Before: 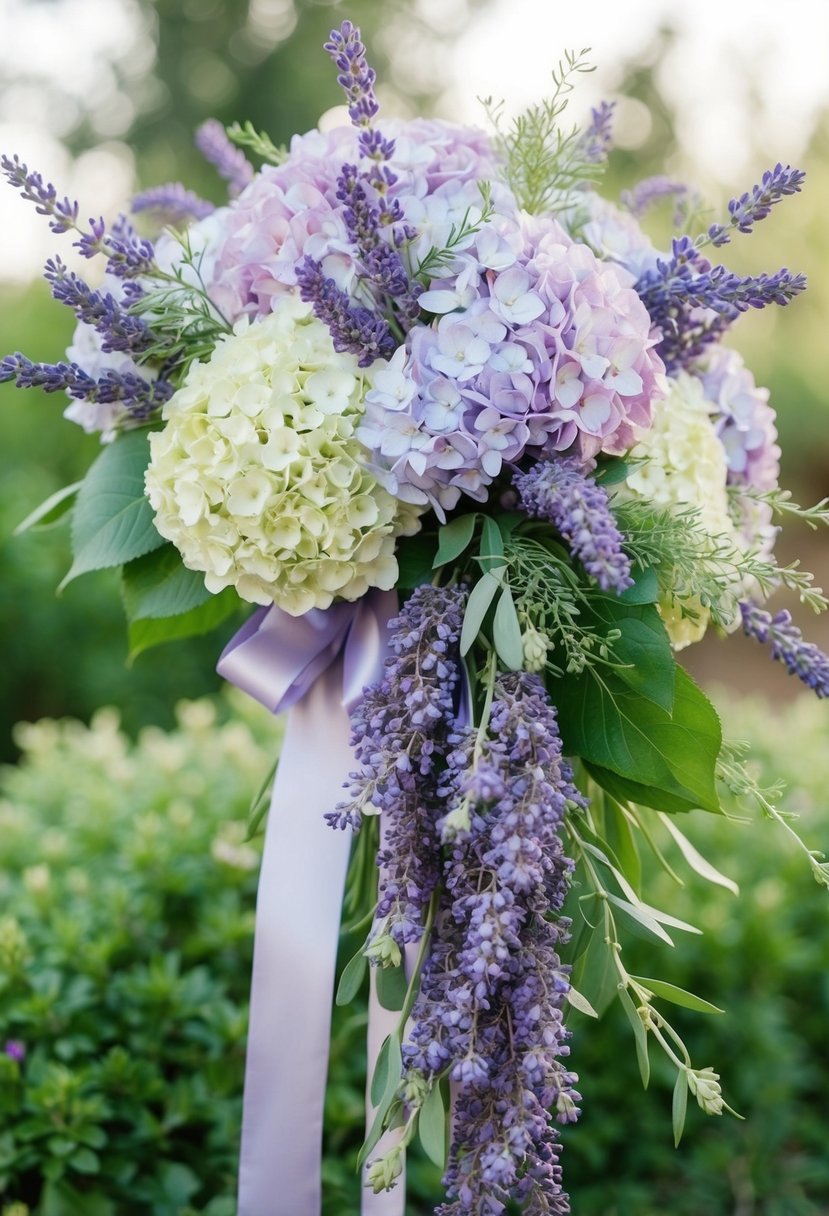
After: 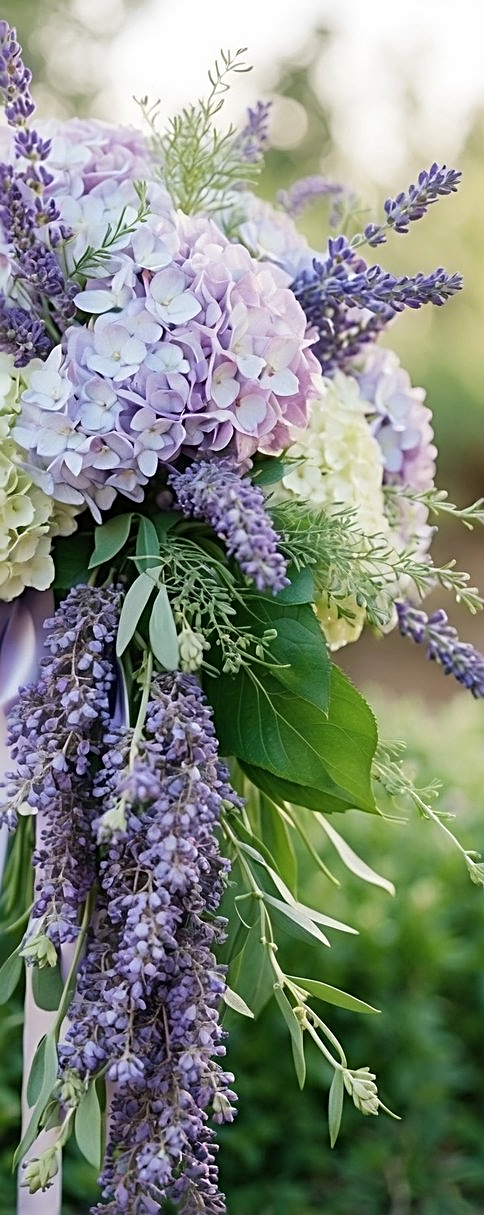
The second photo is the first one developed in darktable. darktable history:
crop: left 41.561%
contrast brightness saturation: contrast 0.011, saturation -0.049
sharpen: radius 2.825, amount 0.715
